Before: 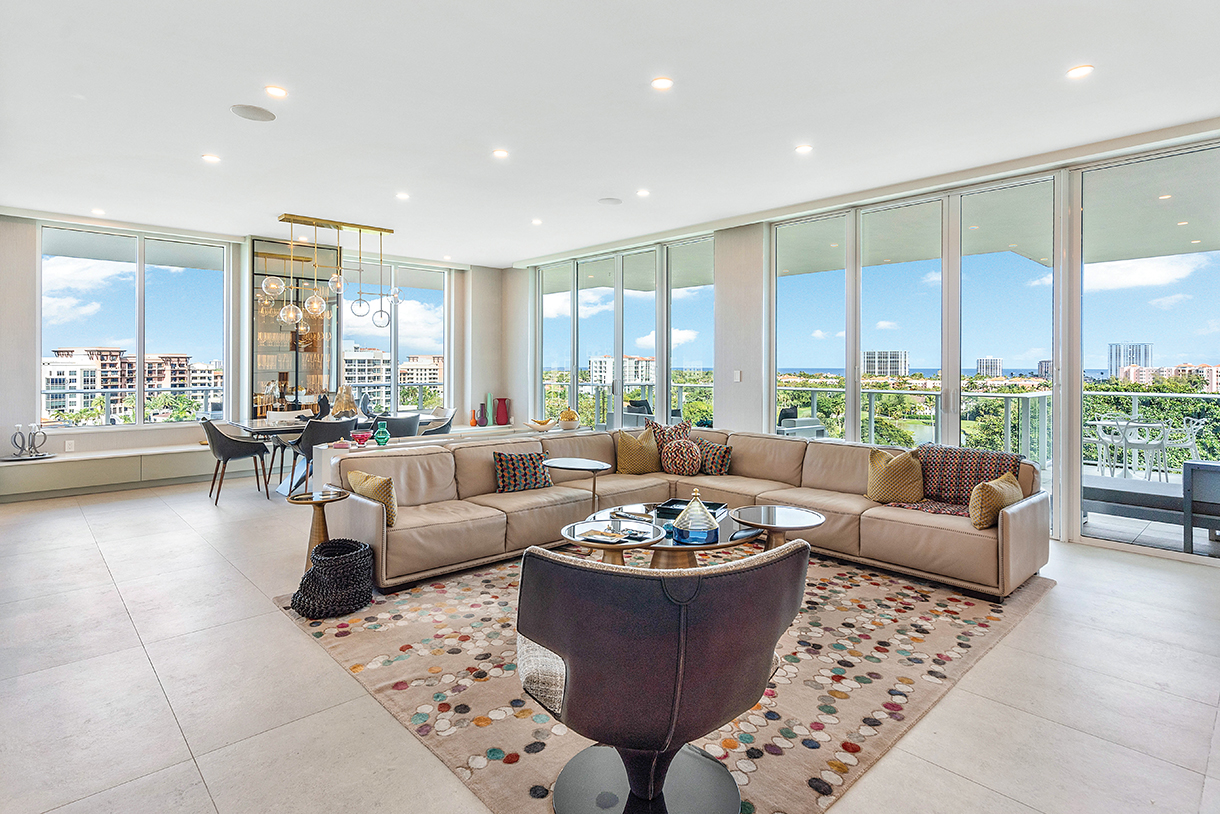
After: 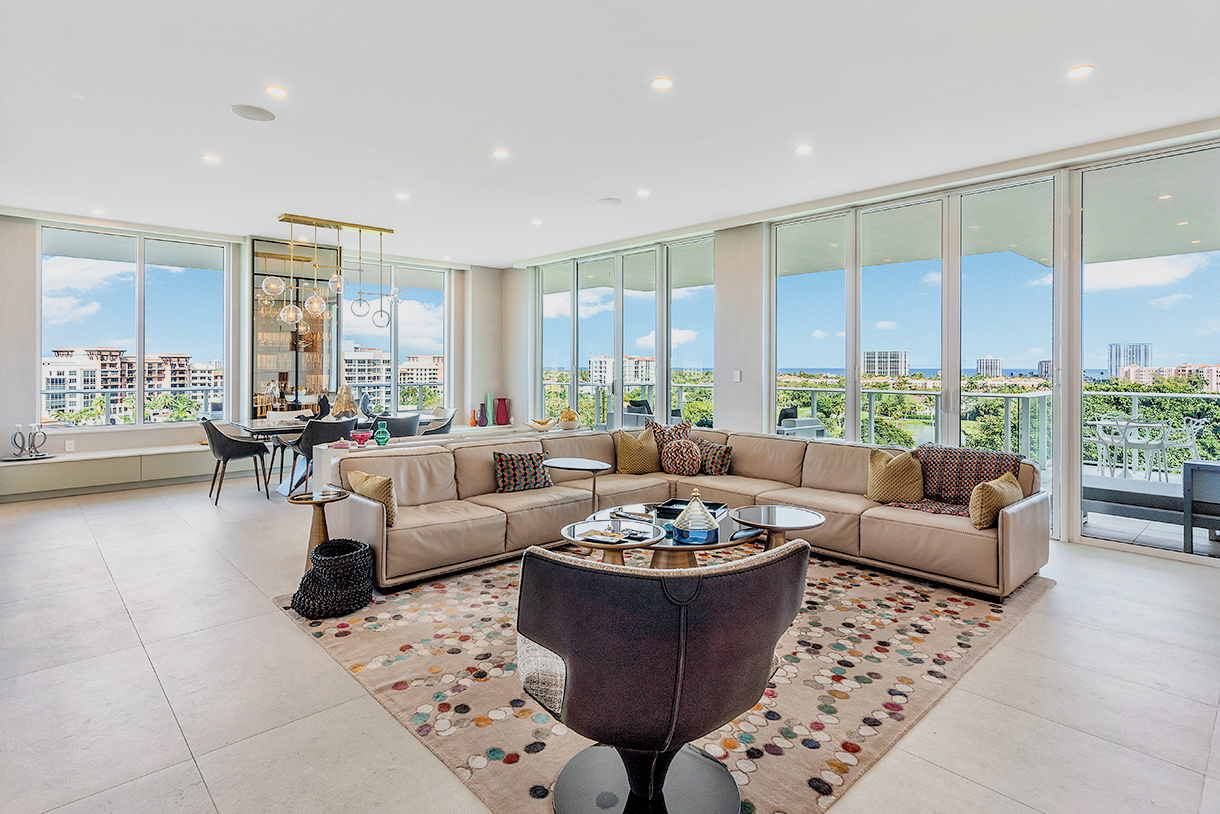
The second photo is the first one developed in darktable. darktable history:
filmic rgb: black relative exposure -5.87 EV, white relative exposure 3.39 EV, threshold 3.04 EV, hardness 3.66, color science v6 (2022), enable highlight reconstruction true
contrast brightness saturation: contrast 0.074
